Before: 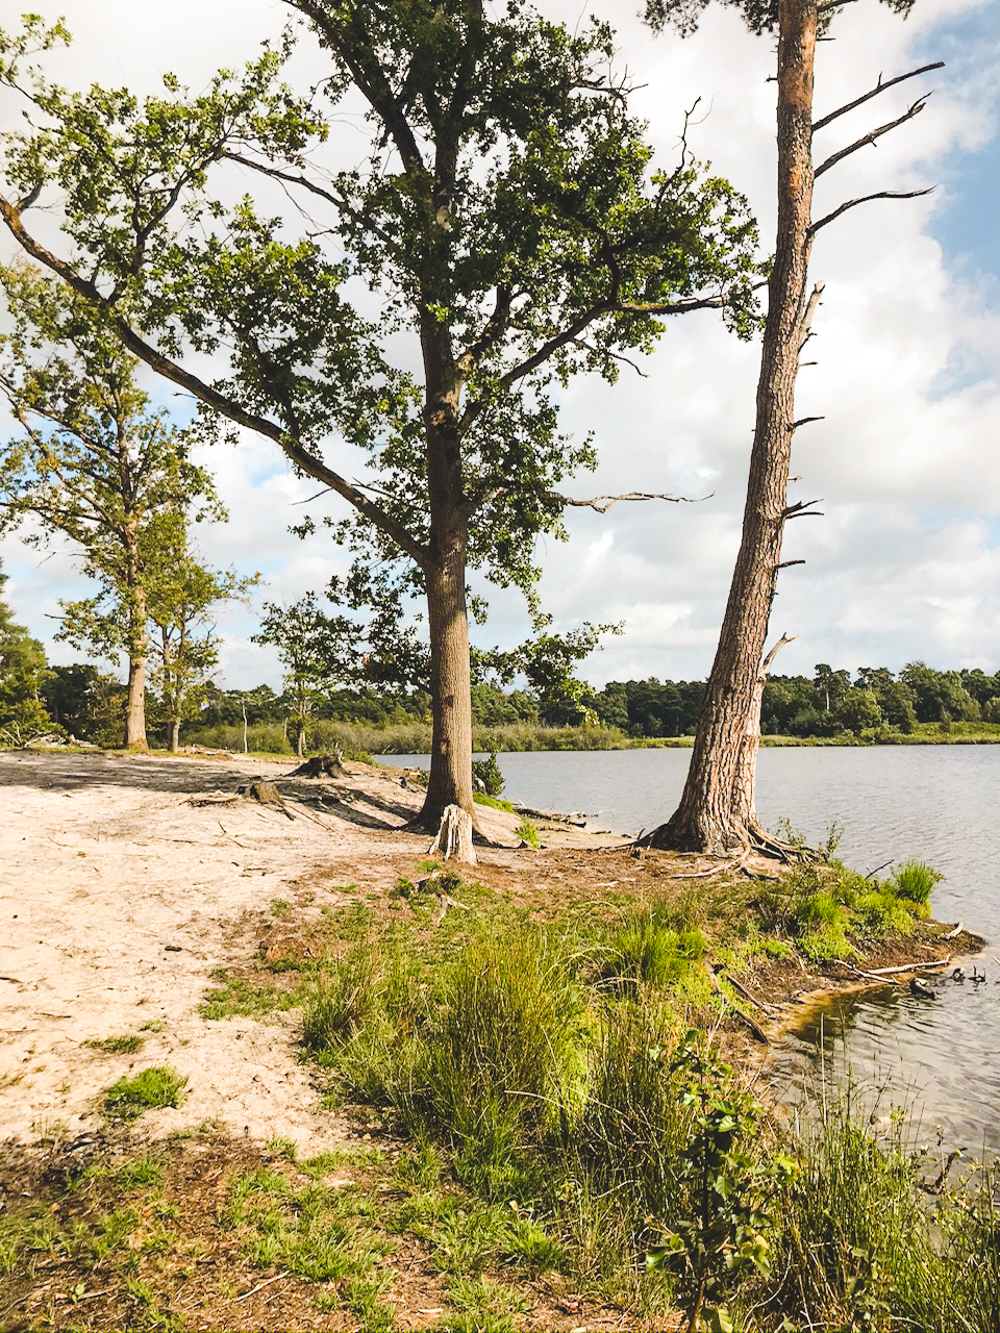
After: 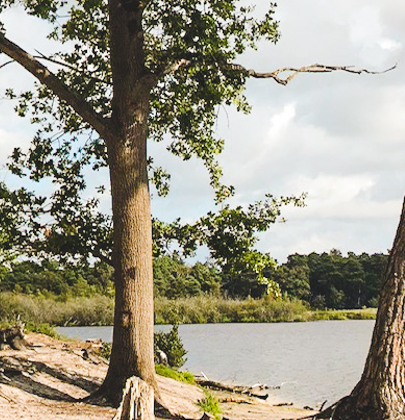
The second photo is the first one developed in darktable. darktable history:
crop: left 31.865%, top 32.164%, right 27.633%, bottom 36.277%
